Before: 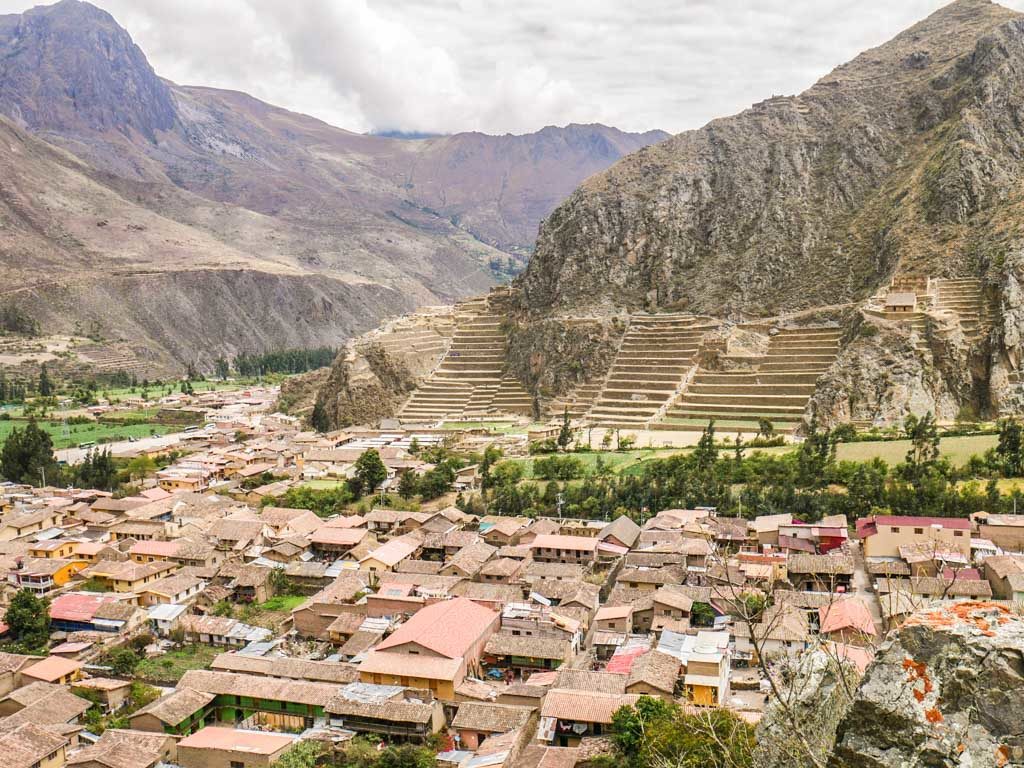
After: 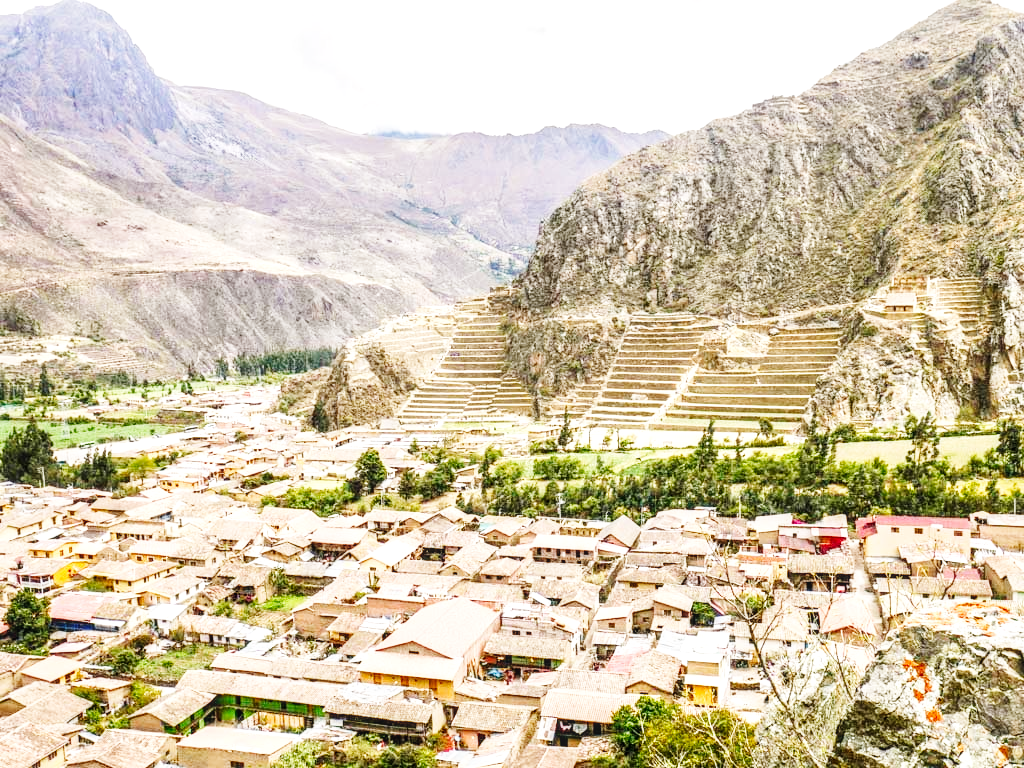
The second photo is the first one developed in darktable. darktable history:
base curve: curves: ch0 [(0, 0.003) (0.001, 0.002) (0.006, 0.004) (0.02, 0.022) (0.048, 0.086) (0.094, 0.234) (0.162, 0.431) (0.258, 0.629) (0.385, 0.8) (0.548, 0.918) (0.751, 0.988) (1, 1)], preserve colors none
local contrast: on, module defaults
